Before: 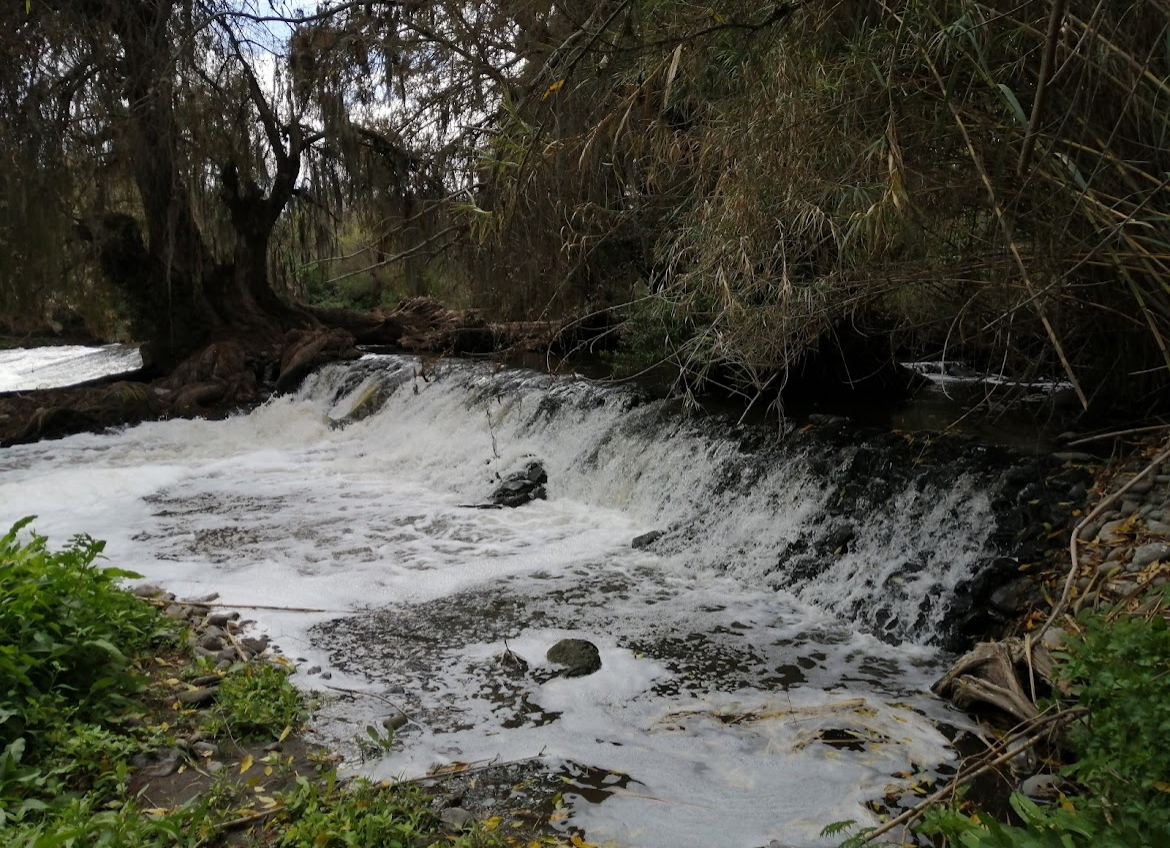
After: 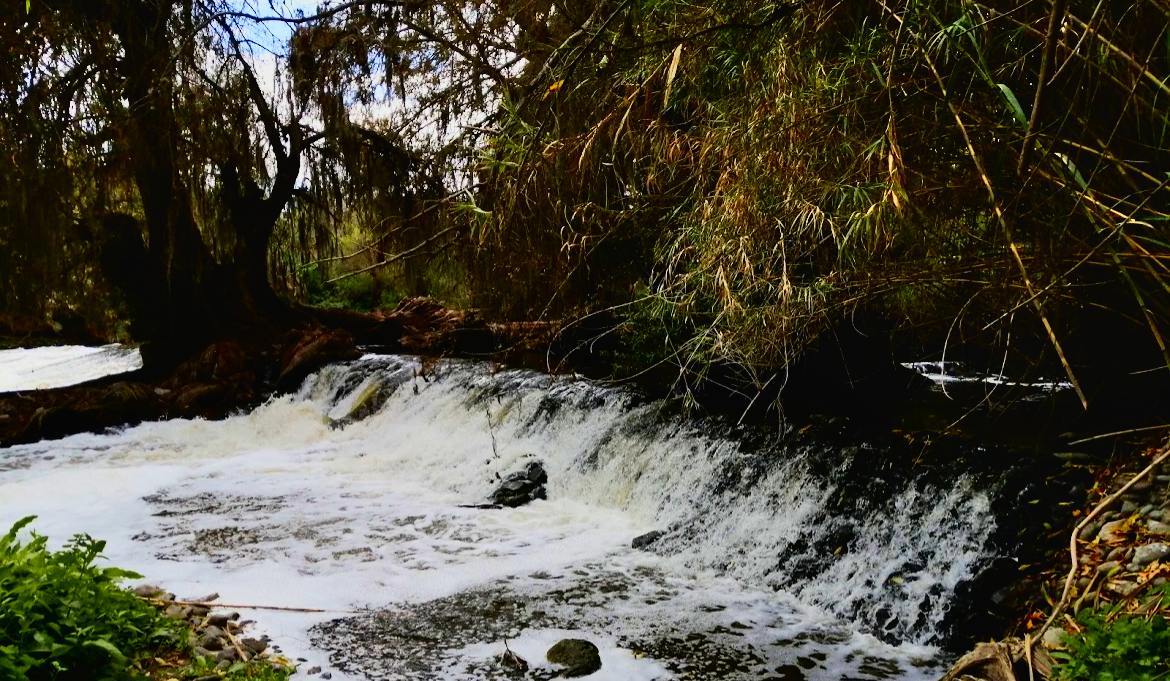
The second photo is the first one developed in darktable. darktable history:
filmic rgb: black relative exposure -7.65 EV, white relative exposure 4.56 EV, hardness 3.61
shadows and highlights: highlights color adjustment 0%, low approximation 0.01, soften with gaussian
tone curve: curves: ch0 [(0, 0.013) (0.074, 0.044) (0.251, 0.234) (0.472, 0.511) (0.63, 0.752) (0.746, 0.866) (0.899, 0.956) (1, 1)]; ch1 [(0, 0) (0.08, 0.08) (0.347, 0.394) (0.455, 0.441) (0.5, 0.5) (0.517, 0.53) (0.563, 0.611) (0.617, 0.682) (0.756, 0.788) (0.92, 0.92) (1, 1)]; ch2 [(0, 0) (0.096, 0.056) (0.304, 0.204) (0.5, 0.5) (0.539, 0.575) (0.597, 0.644) (0.92, 0.92) (1, 1)], color space Lab, independent channels, preserve colors none
tone equalizer: on, module defaults
crop: bottom 19.644%
contrast brightness saturation: brightness -0.02, saturation 0.35
